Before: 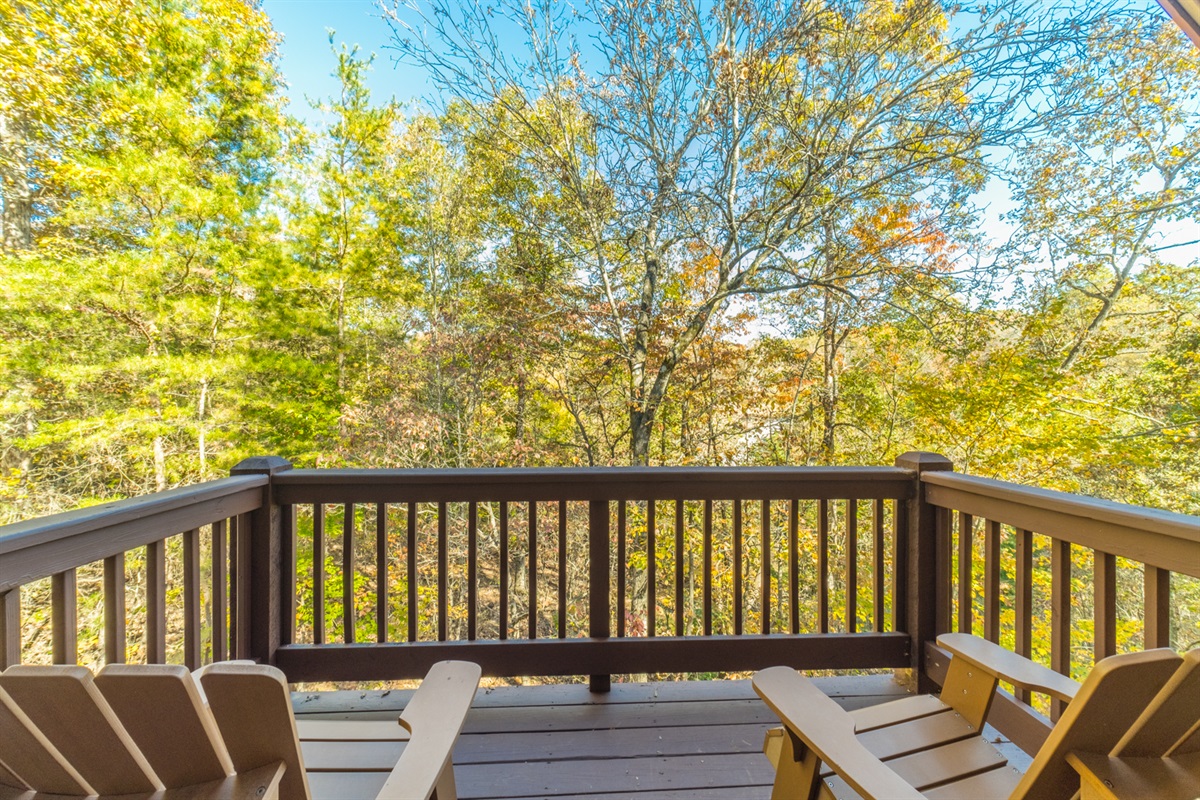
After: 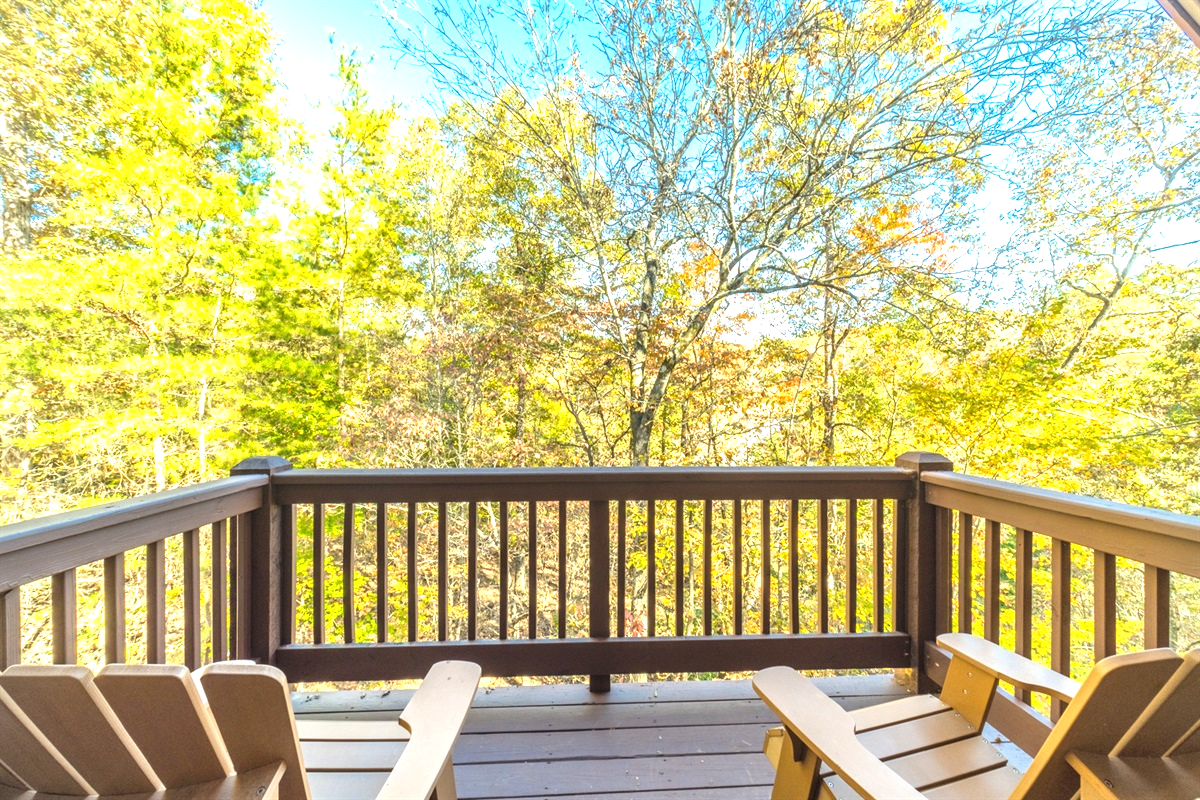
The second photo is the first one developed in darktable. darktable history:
exposure: black level correction 0, exposure 0.95 EV, compensate exposure bias true, compensate highlight preservation false
vignetting: fall-off start 91.19%
